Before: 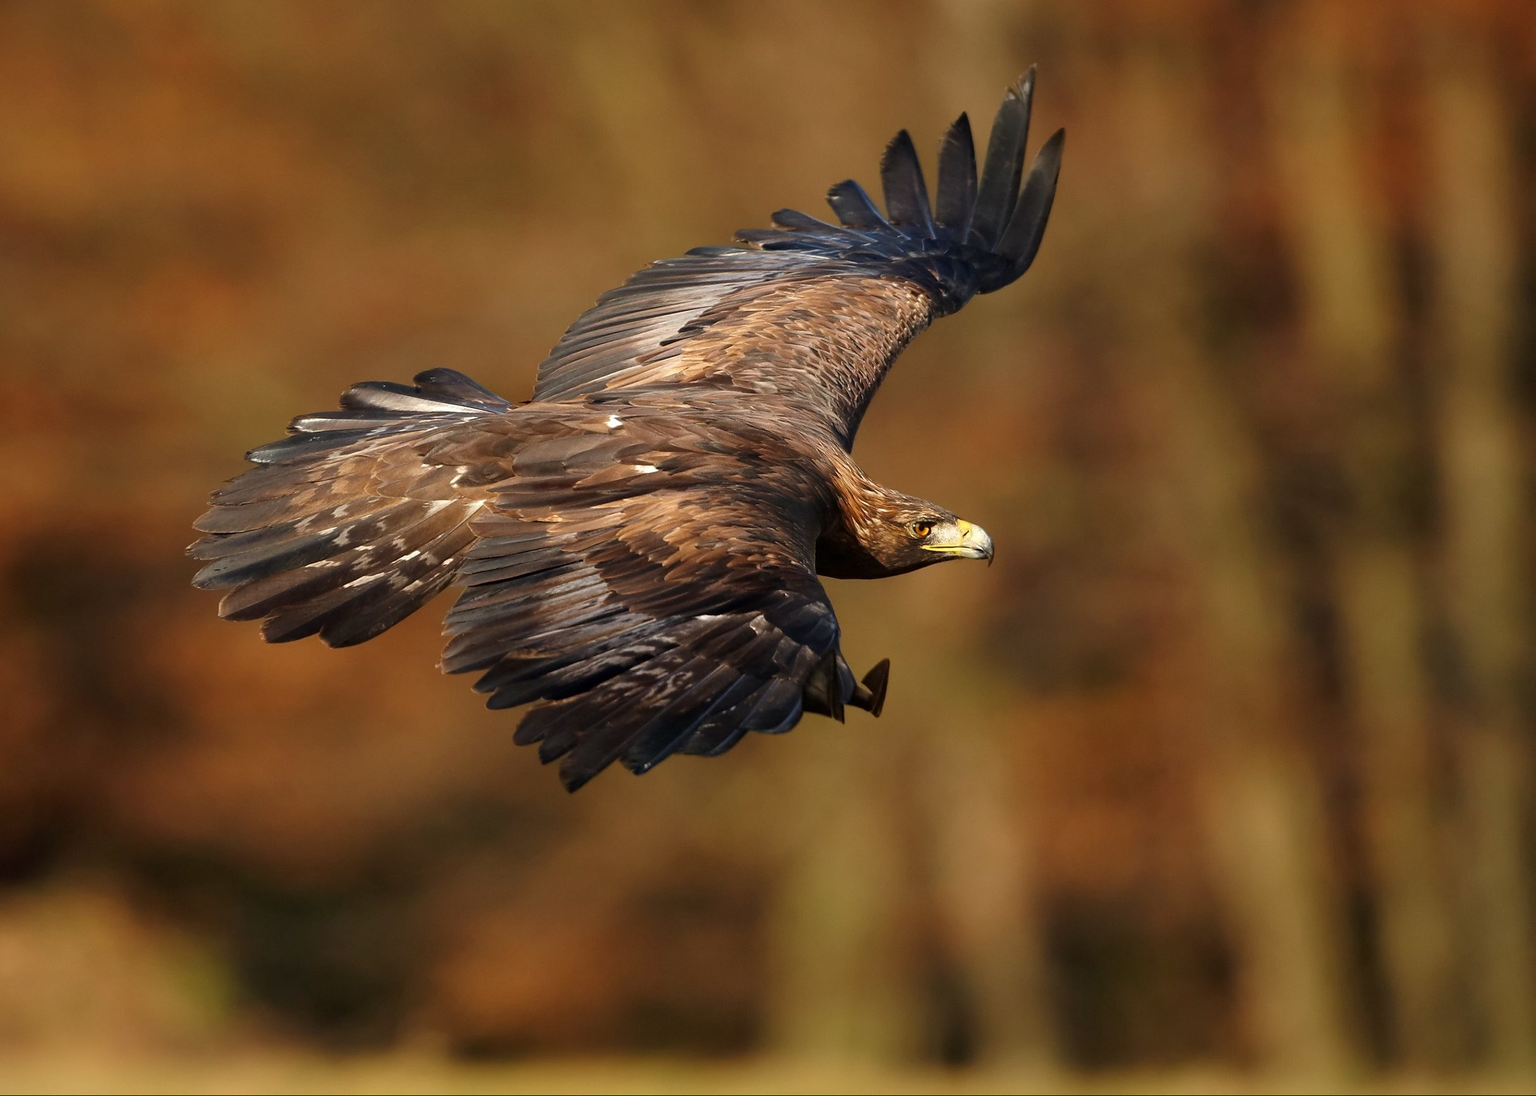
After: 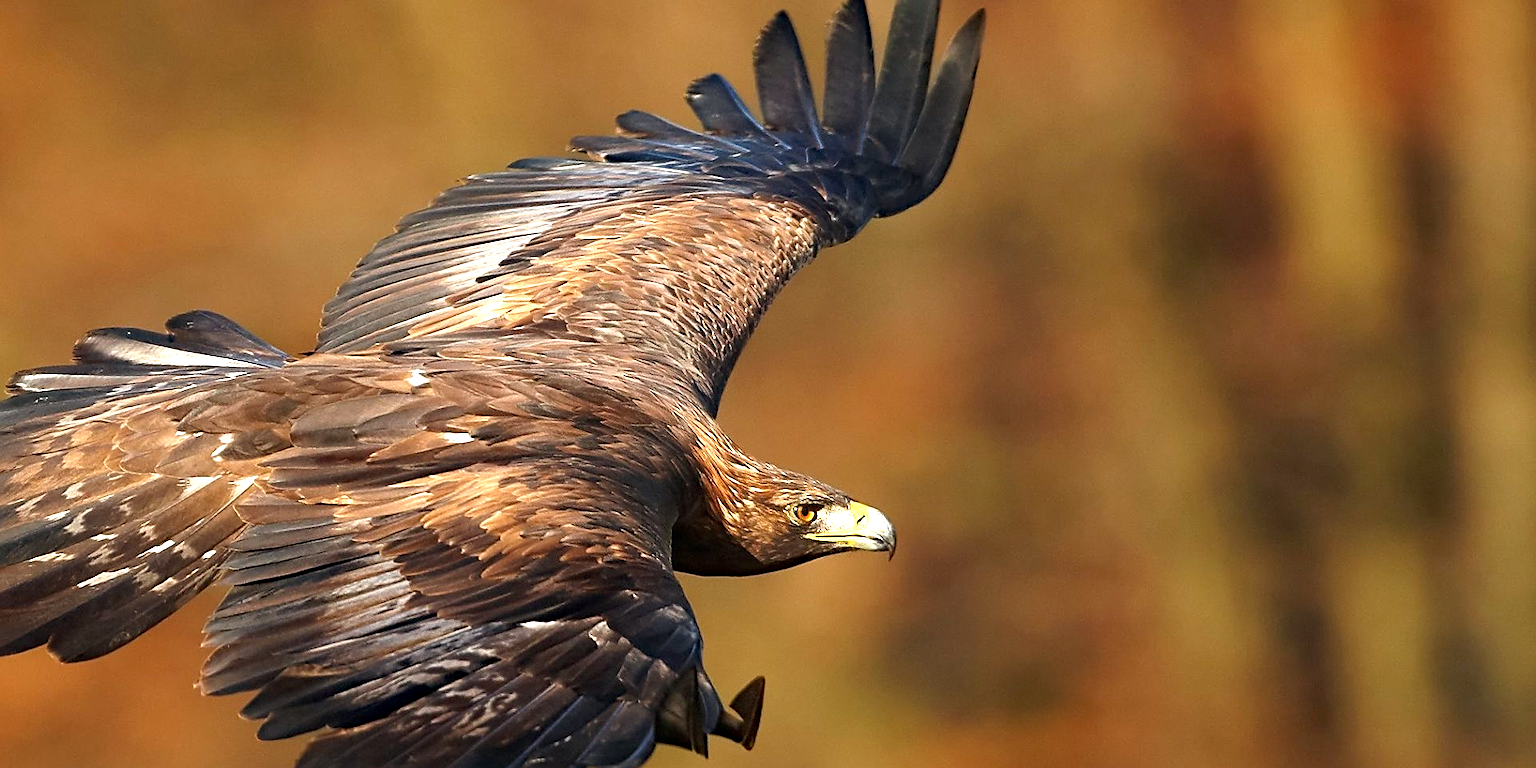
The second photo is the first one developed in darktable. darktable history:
crop: left 18.38%, top 11.092%, right 2.134%, bottom 33.217%
sharpen: on, module defaults
haze removal: compatibility mode true, adaptive false
exposure: black level correction 0, exposure 0.9 EV, compensate highlight preservation false
